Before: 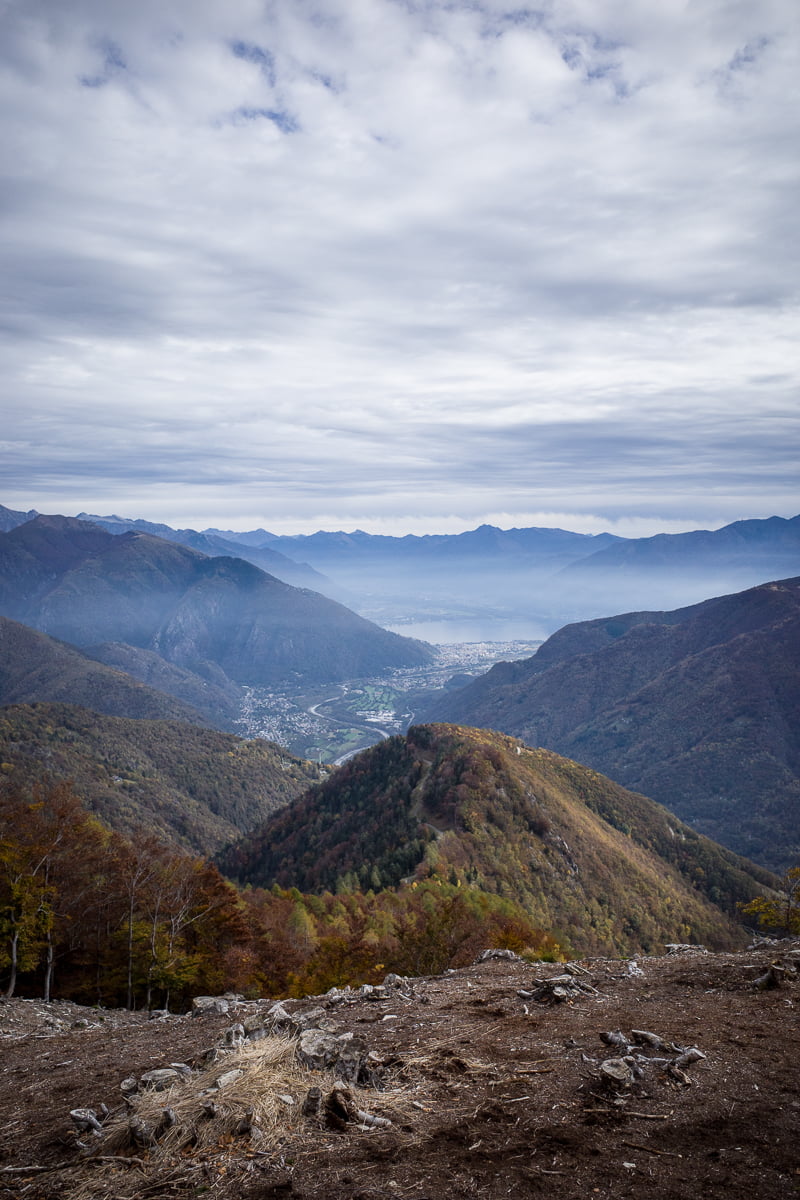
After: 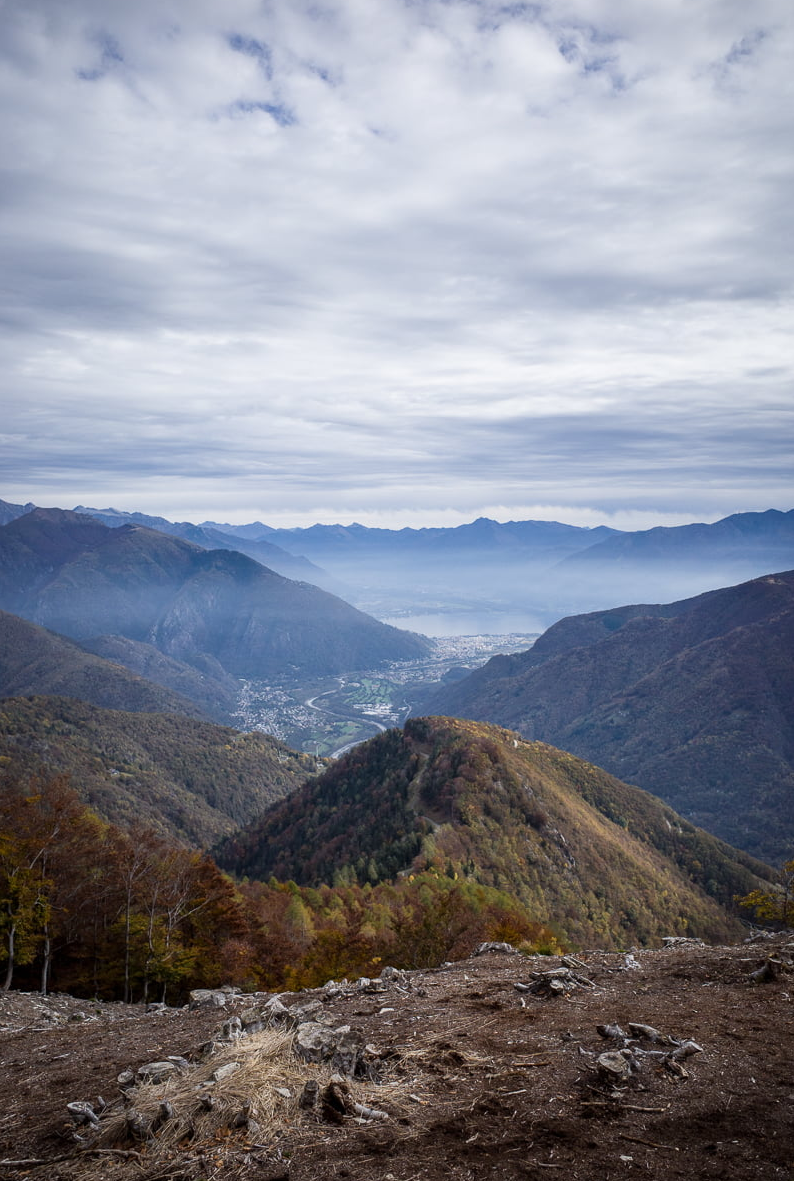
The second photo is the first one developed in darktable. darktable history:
crop: left 0.5%, top 0.594%, right 0.177%, bottom 0.948%
